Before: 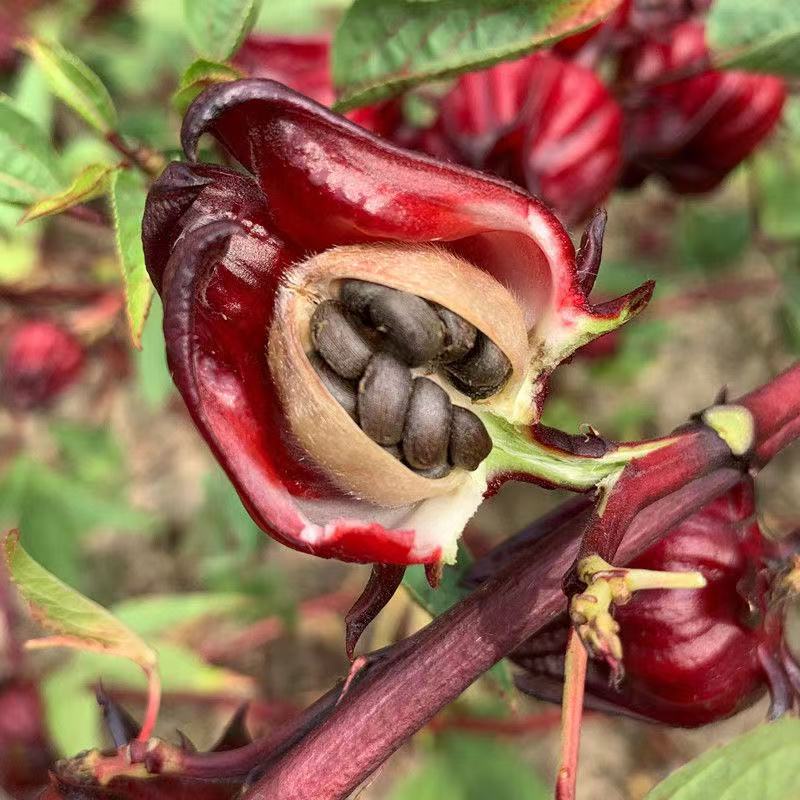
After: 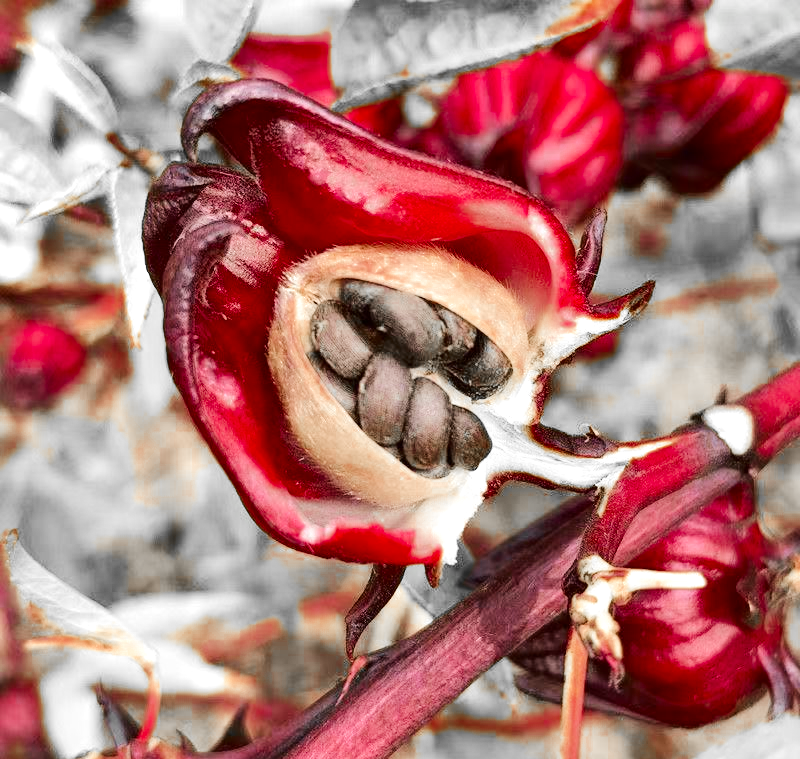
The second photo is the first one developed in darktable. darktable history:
crop and rotate: top 0.001%, bottom 5.048%
color zones: curves: ch0 [(0, 0.497) (0.096, 0.361) (0.221, 0.538) (0.429, 0.5) (0.571, 0.5) (0.714, 0.5) (0.857, 0.5) (1, 0.497)]; ch1 [(0, 0.5) (0.143, 0.5) (0.257, -0.002) (0.429, 0.04) (0.571, -0.001) (0.714, -0.015) (0.857, 0.024) (1, 0.5)]
shadows and highlights: white point adjustment 0.112, highlights -69.1, soften with gaussian
tone equalizer: -7 EV 0.16 EV, -6 EV 0.572 EV, -5 EV 1.15 EV, -4 EV 1.35 EV, -3 EV 1.13 EV, -2 EV 0.6 EV, -1 EV 0.145 EV, edges refinement/feathering 500, mask exposure compensation -1.57 EV, preserve details no
